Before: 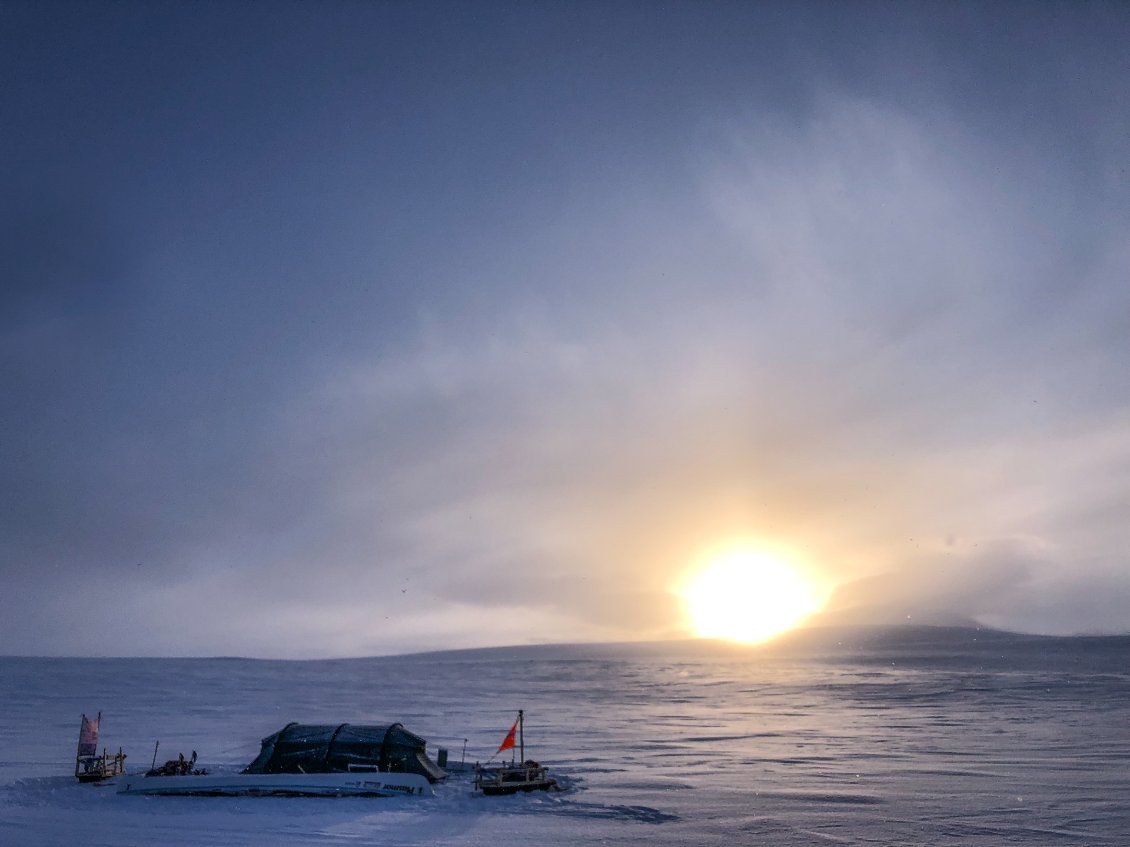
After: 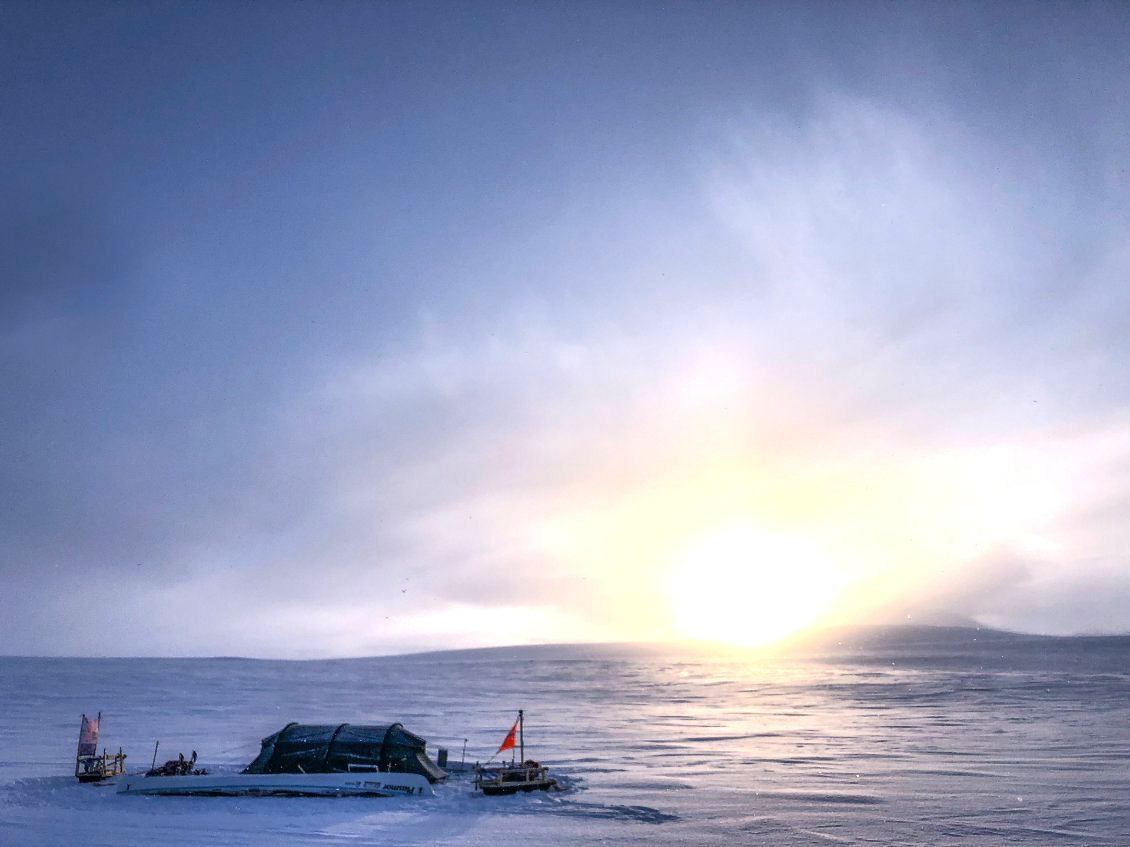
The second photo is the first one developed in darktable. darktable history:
exposure: exposure 0.939 EV, compensate highlight preservation false
